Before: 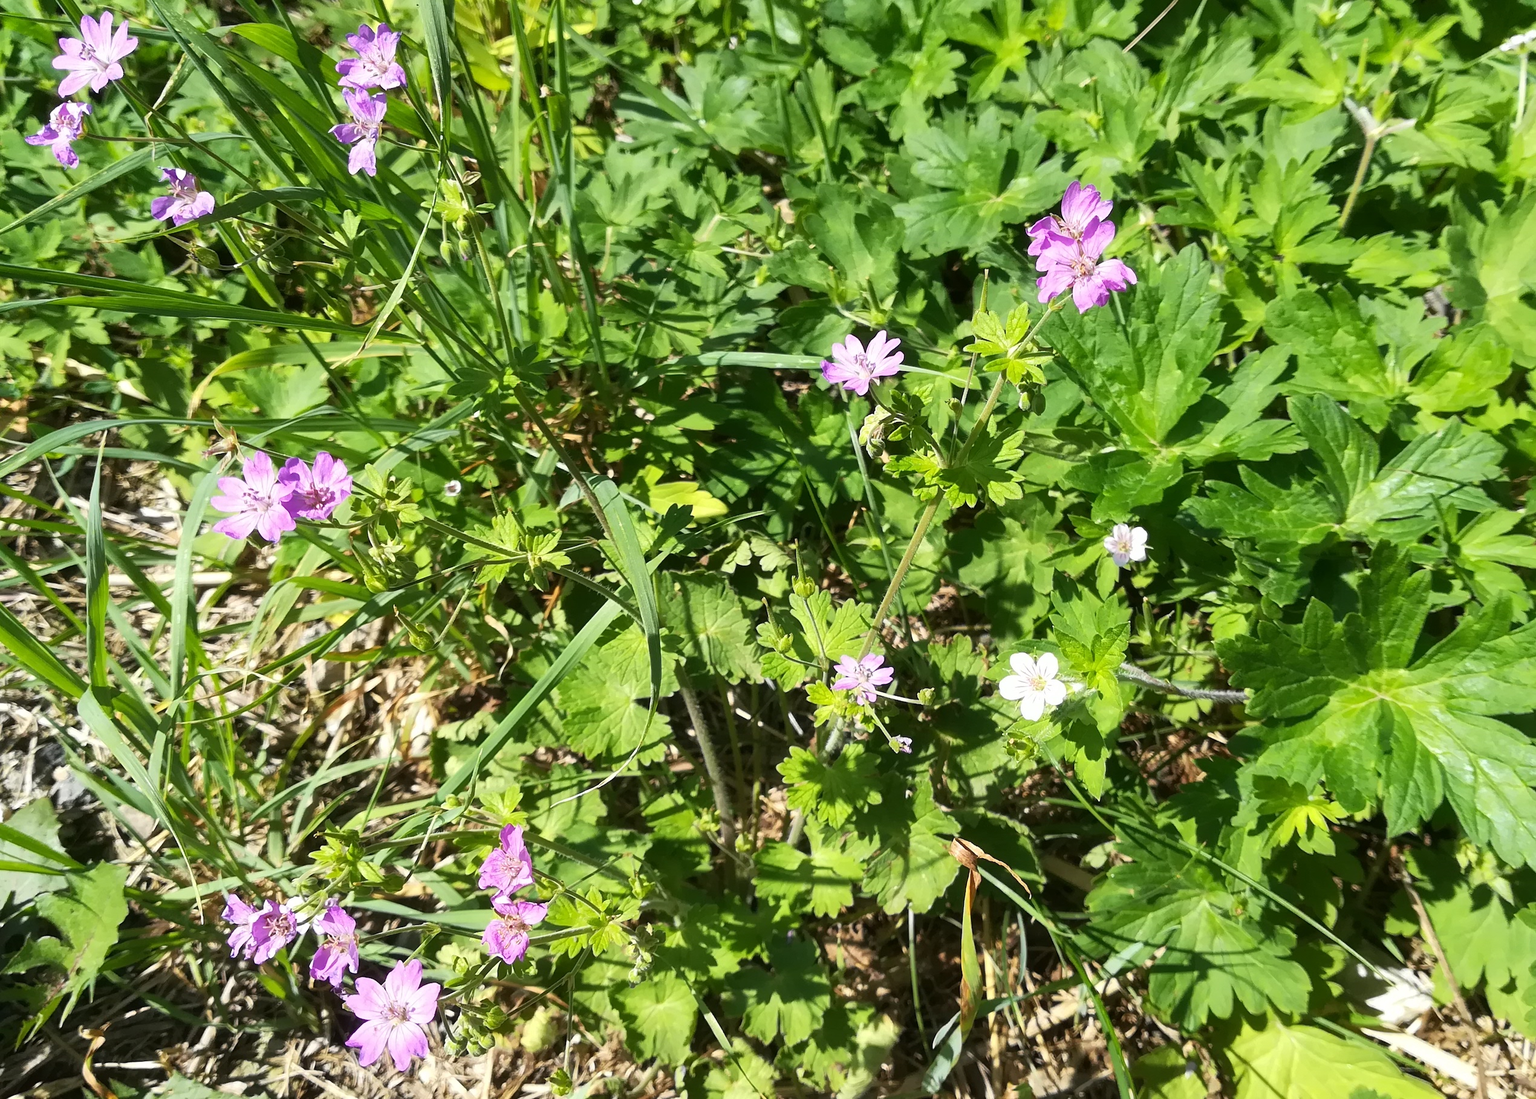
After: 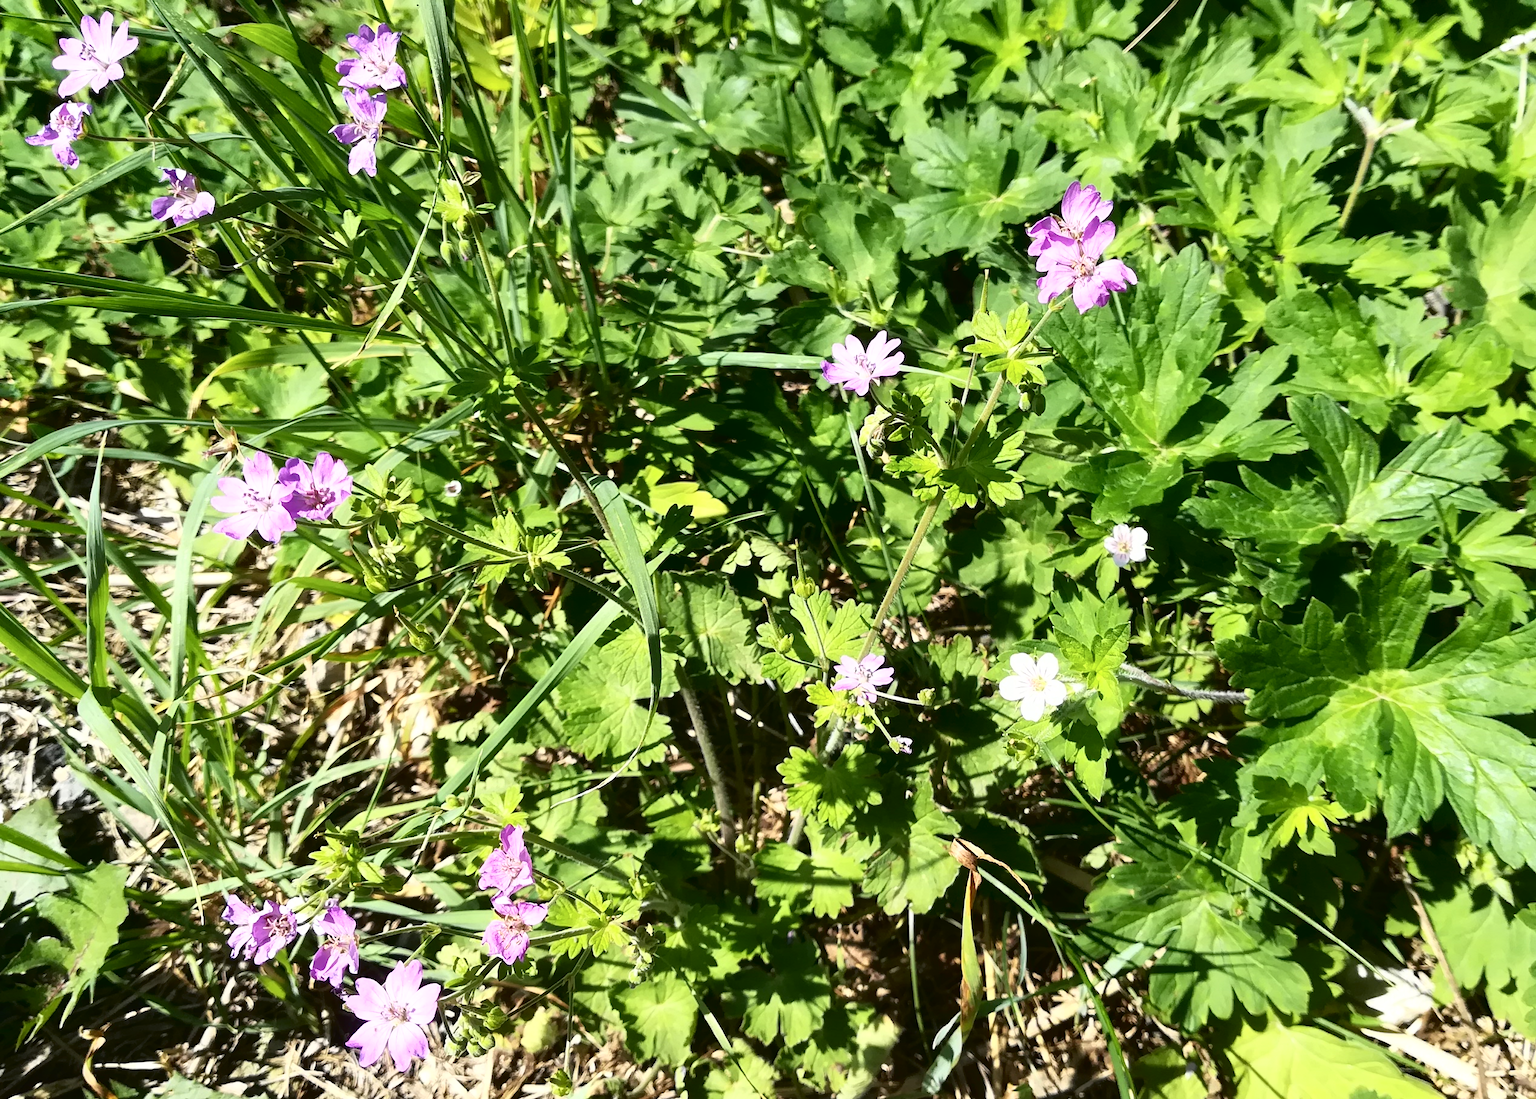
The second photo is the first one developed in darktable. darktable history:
tone curve: curves: ch0 [(0, 0) (0.003, 0.023) (0.011, 0.024) (0.025, 0.028) (0.044, 0.035) (0.069, 0.043) (0.1, 0.052) (0.136, 0.063) (0.177, 0.094) (0.224, 0.145) (0.277, 0.209) (0.335, 0.281) (0.399, 0.364) (0.468, 0.453) (0.543, 0.553) (0.623, 0.66) (0.709, 0.767) (0.801, 0.88) (0.898, 0.968) (1, 1)], color space Lab, independent channels, preserve colors none
